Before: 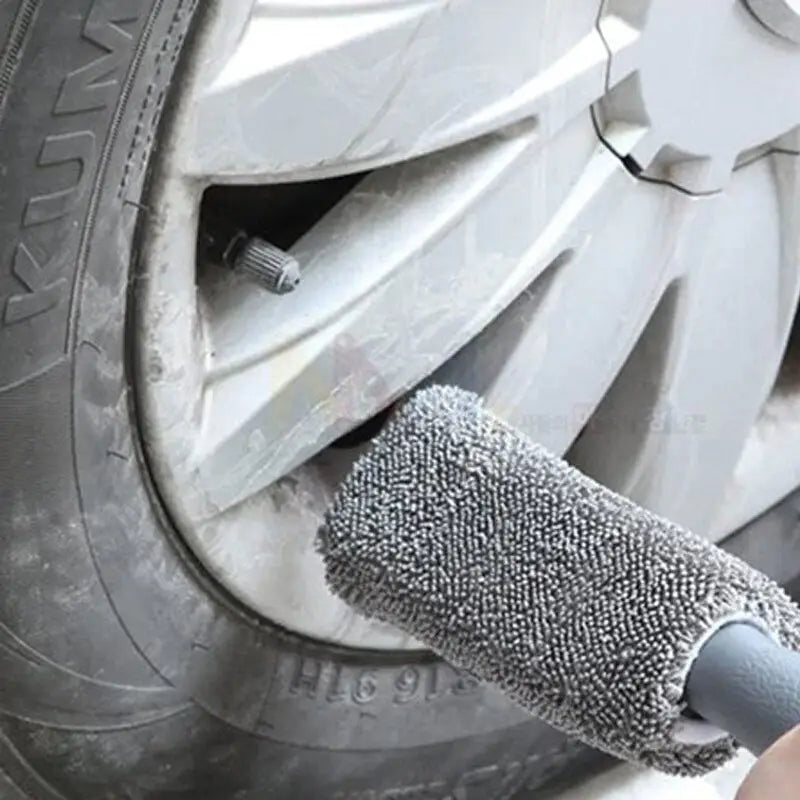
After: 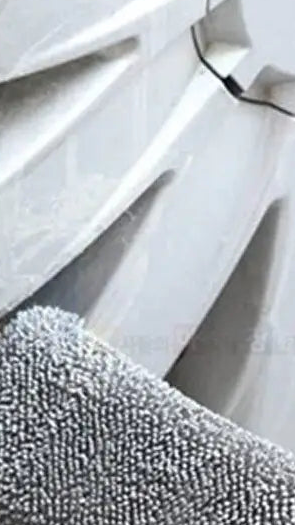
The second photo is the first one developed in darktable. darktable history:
exposure: compensate highlight preservation false
crop and rotate: left 49.936%, top 10.094%, right 13.136%, bottom 24.256%
white balance: emerald 1
